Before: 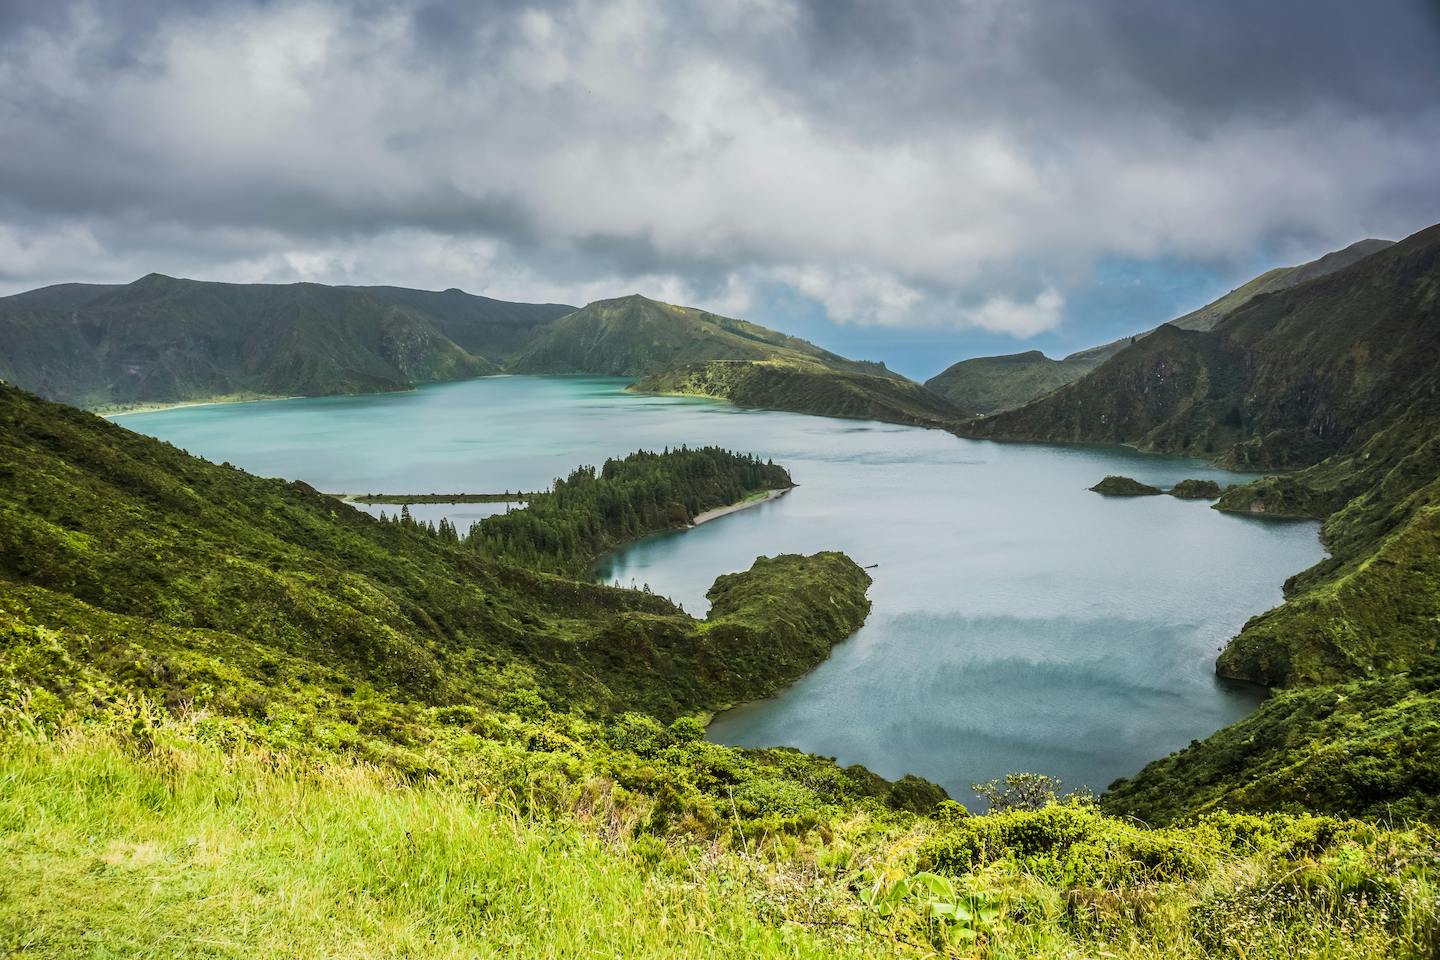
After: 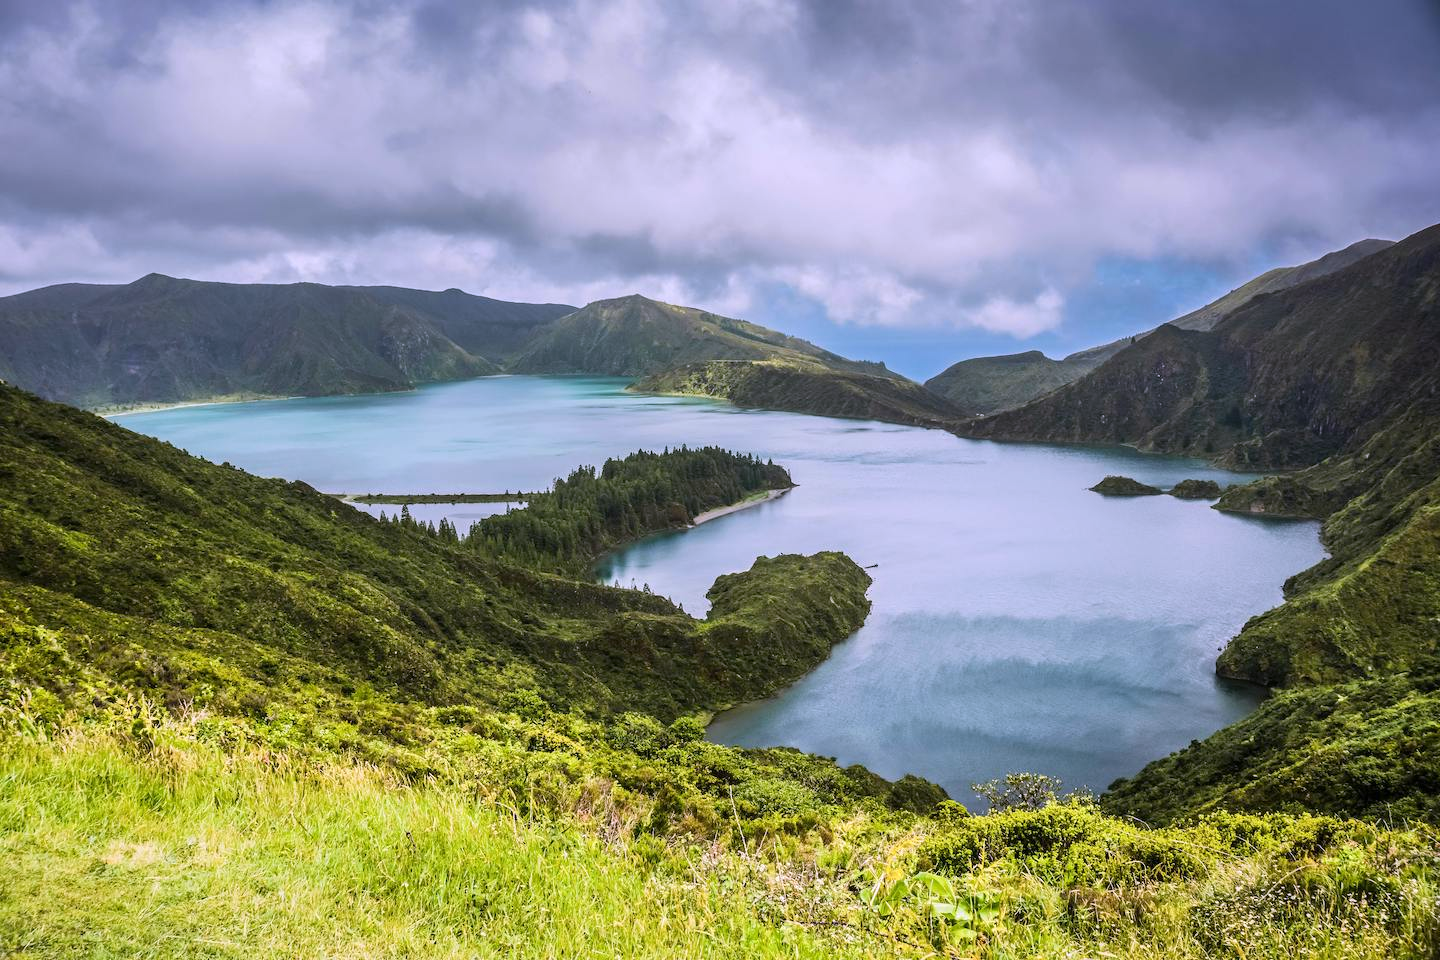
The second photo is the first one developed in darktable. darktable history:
tone equalizer: on, module defaults
white balance: red 1.042, blue 1.17
